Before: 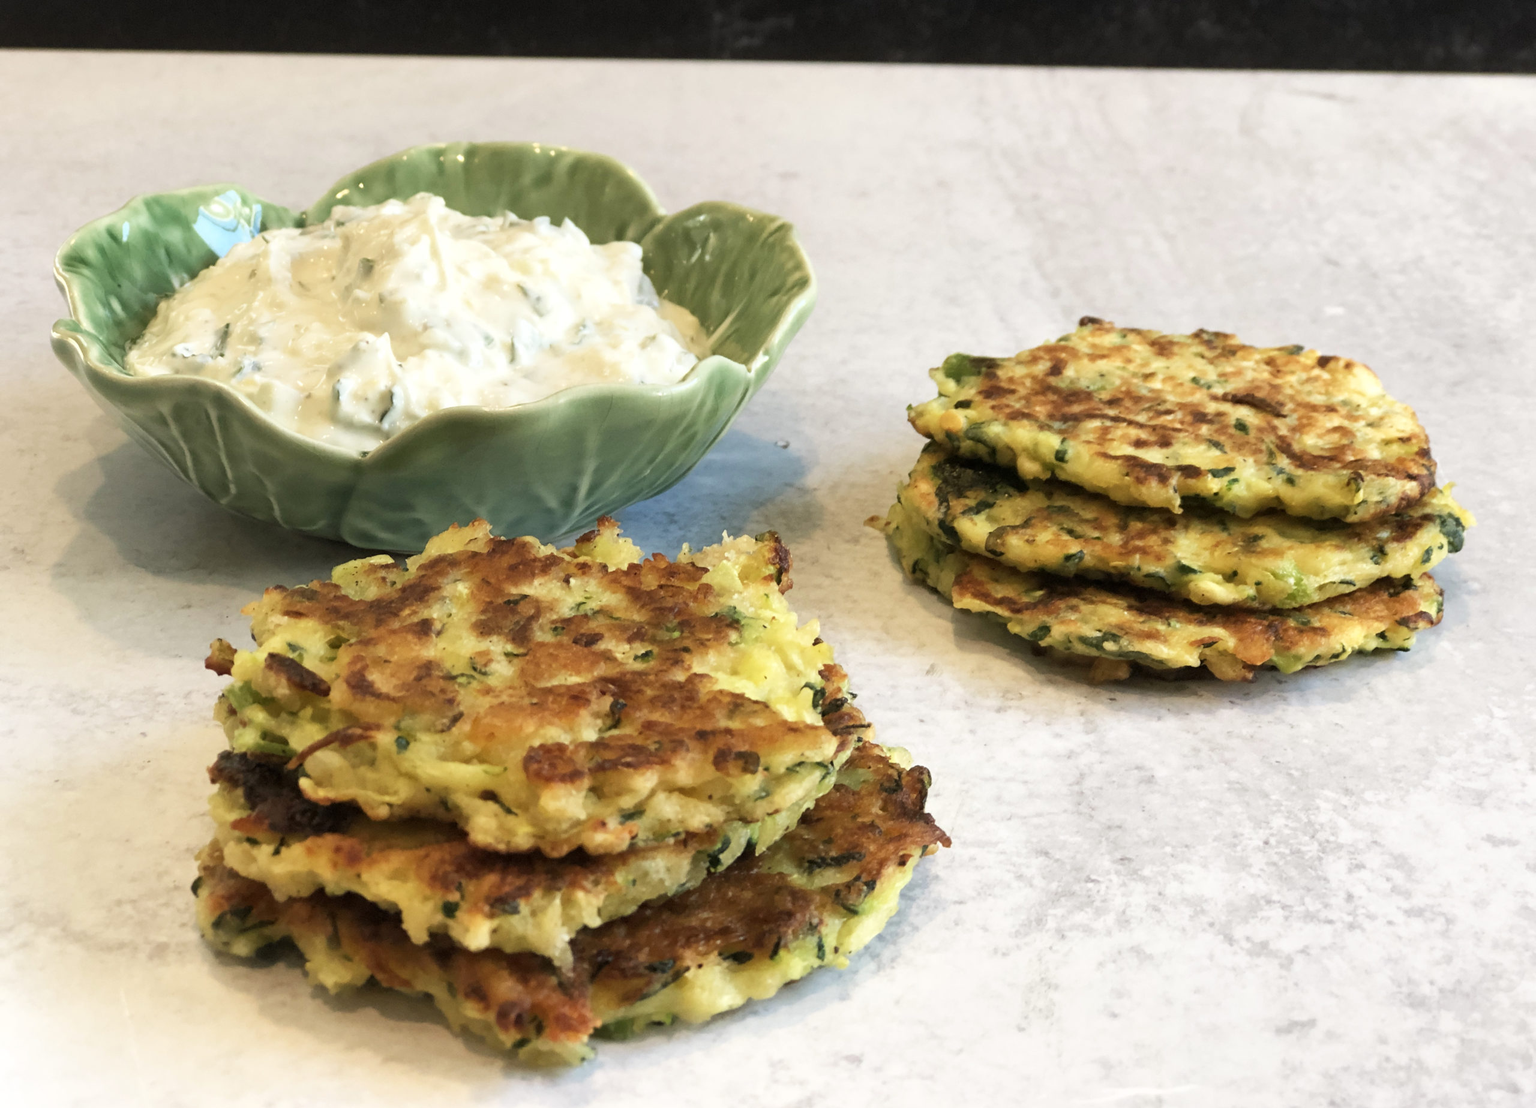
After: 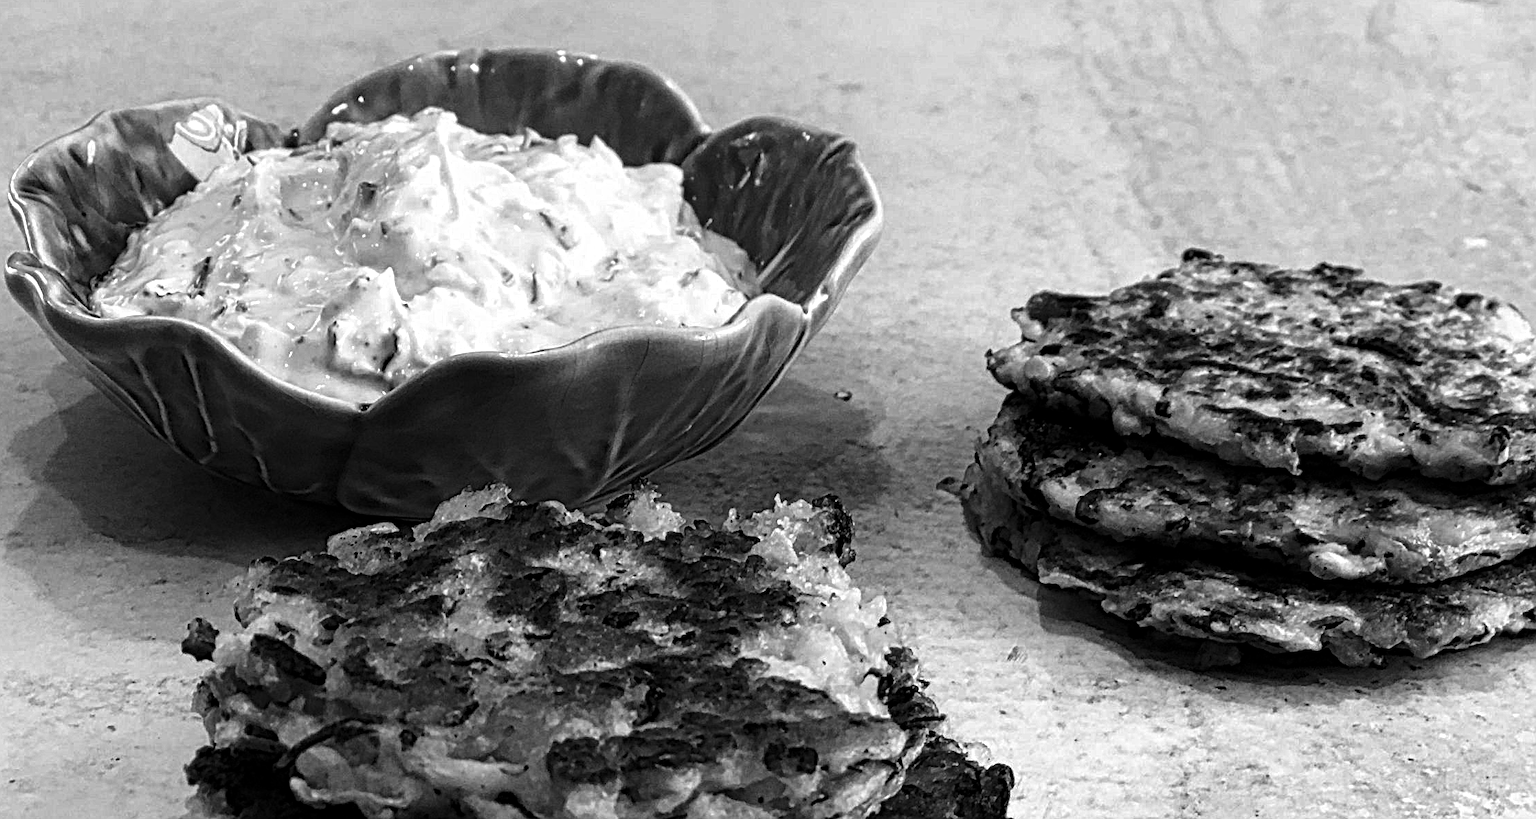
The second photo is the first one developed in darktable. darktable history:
contrast brightness saturation: contrast 0.09, brightness -0.59, saturation 0.17
local contrast: mode bilateral grid, contrast 20, coarseness 3, detail 300%, midtone range 0.2
monochrome: on, module defaults
crop: left 3.015%, top 8.969%, right 9.647%, bottom 26.457%
